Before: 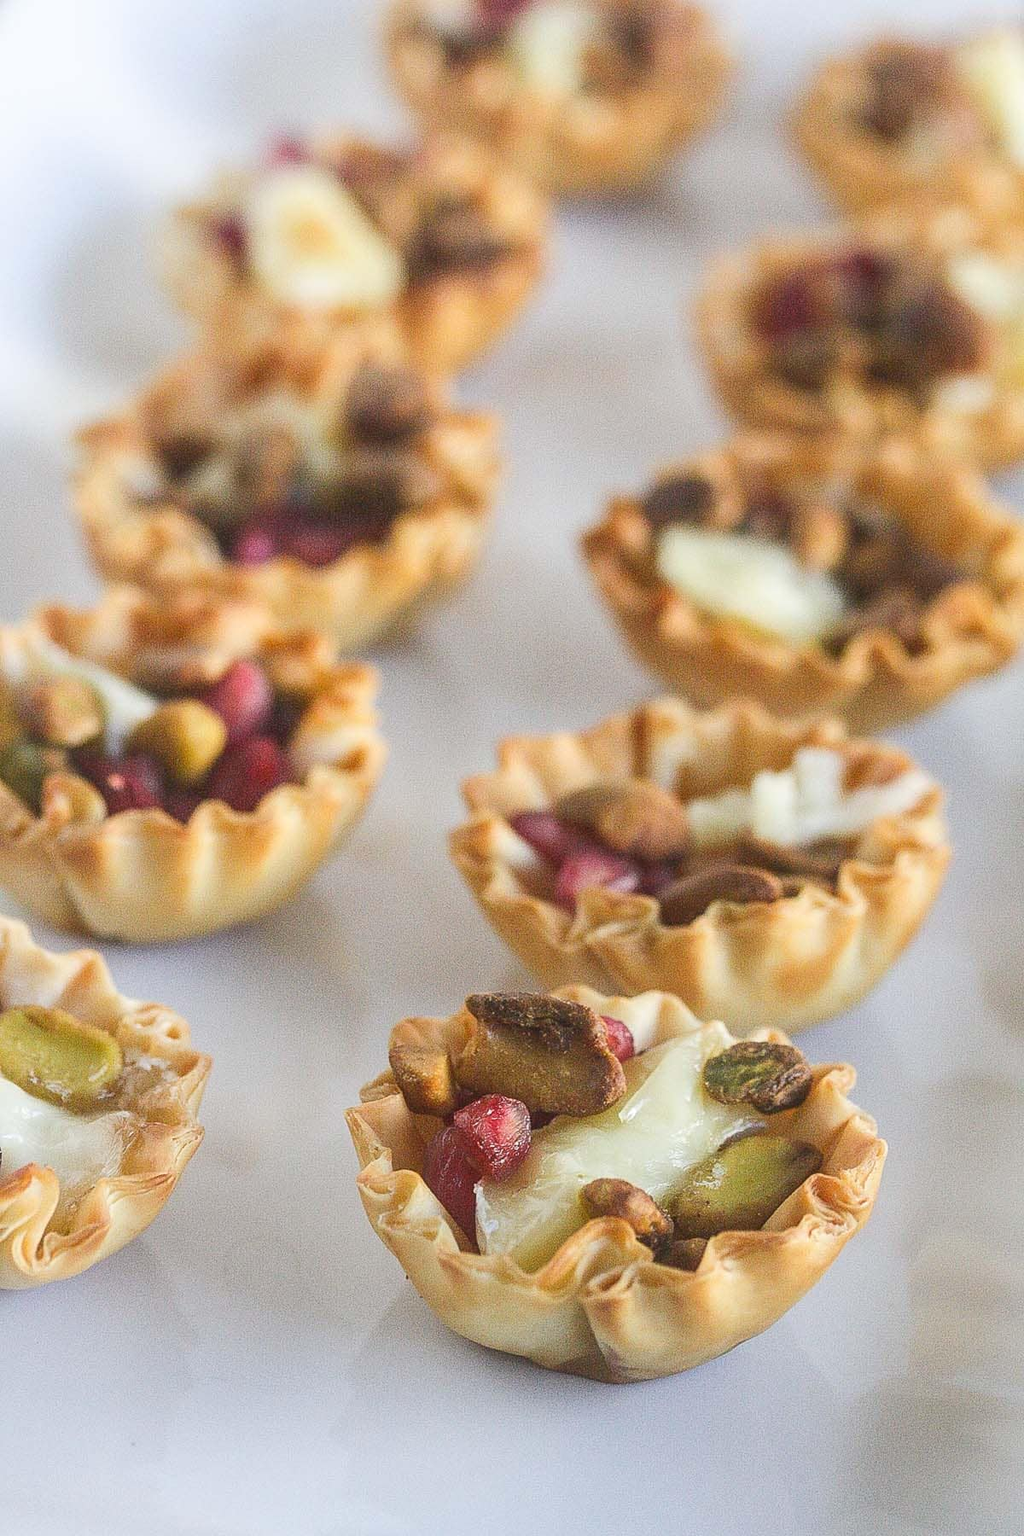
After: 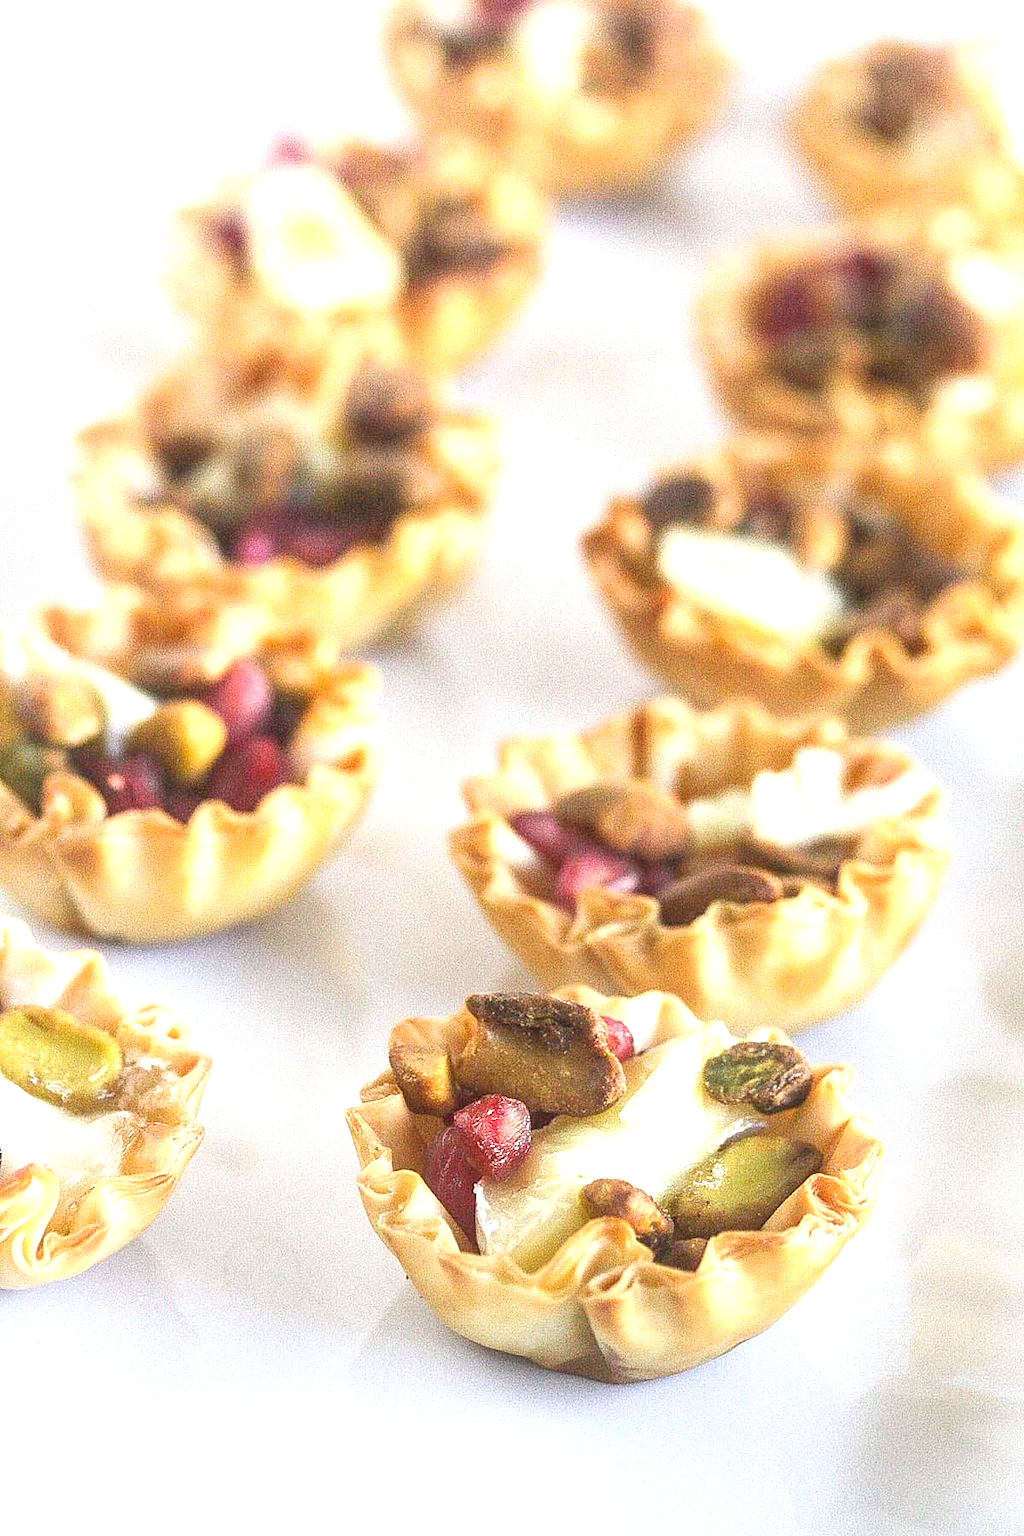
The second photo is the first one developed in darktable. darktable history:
exposure: black level correction 0.001, exposure 0.5 EV, compensate exposure bias true, compensate highlight preservation false
tone equalizer: -8 EV -0.426 EV, -7 EV -0.408 EV, -6 EV -0.356 EV, -5 EV -0.199 EV, -3 EV 0.233 EV, -2 EV 0.309 EV, -1 EV 0.399 EV, +0 EV 0.445 EV, mask exposure compensation -0.501 EV
